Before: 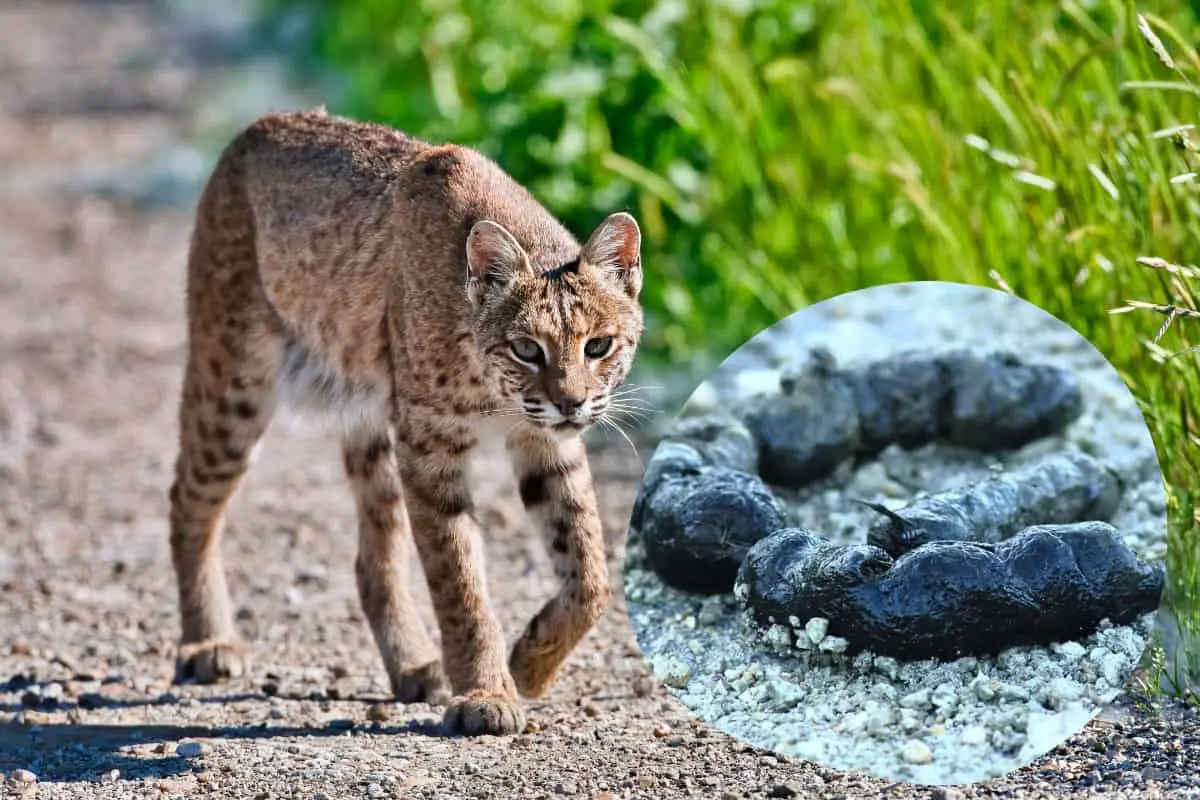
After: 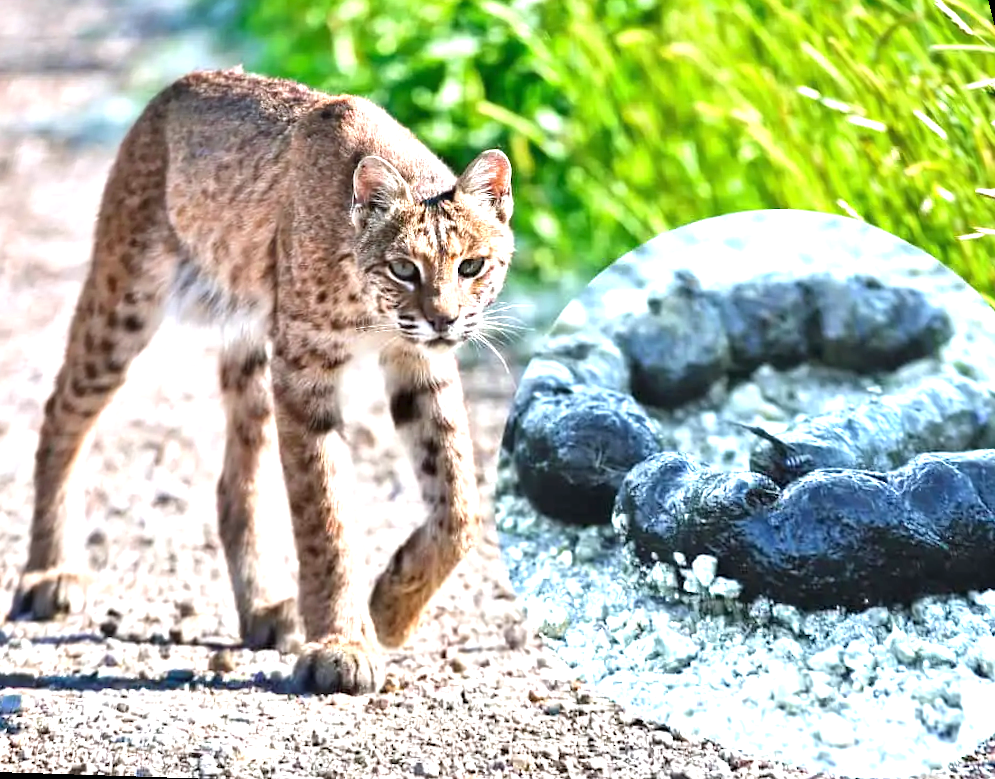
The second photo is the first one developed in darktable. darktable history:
rotate and perspective: rotation 0.72°, lens shift (vertical) -0.352, lens shift (horizontal) -0.051, crop left 0.152, crop right 0.859, crop top 0.019, crop bottom 0.964
exposure: black level correction 0, exposure 1.2 EV, compensate exposure bias true, compensate highlight preservation false
white balance: red 0.988, blue 1.017
